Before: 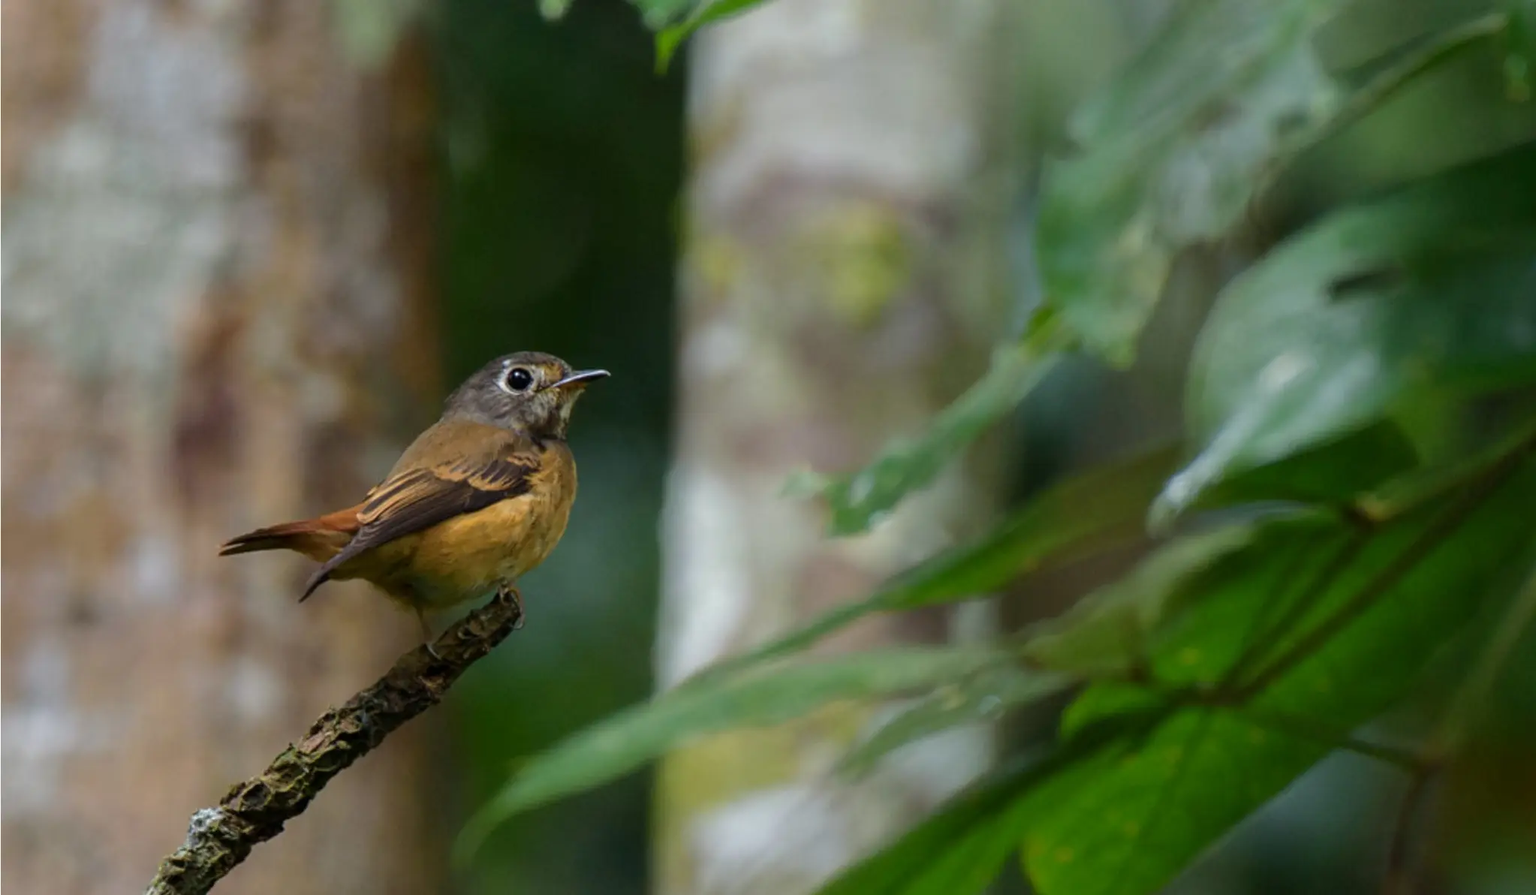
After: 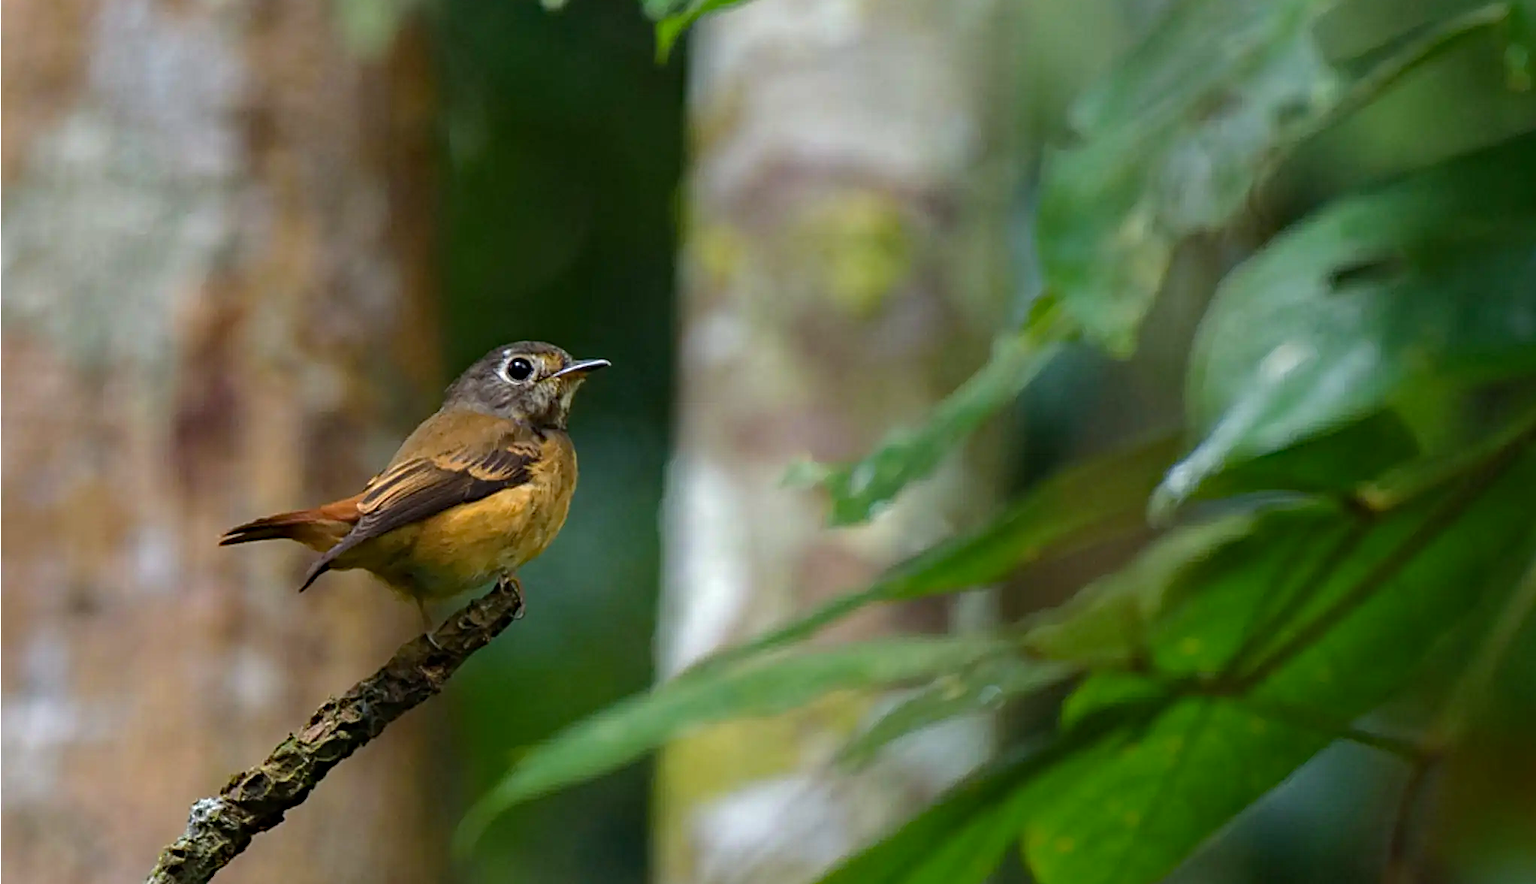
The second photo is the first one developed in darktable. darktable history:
crop: top 1.213%, right 0.025%
sharpen: on, module defaults
haze removal: strength 0.298, distance 0.25, adaptive false
exposure: exposure 0.36 EV, compensate highlight preservation false
